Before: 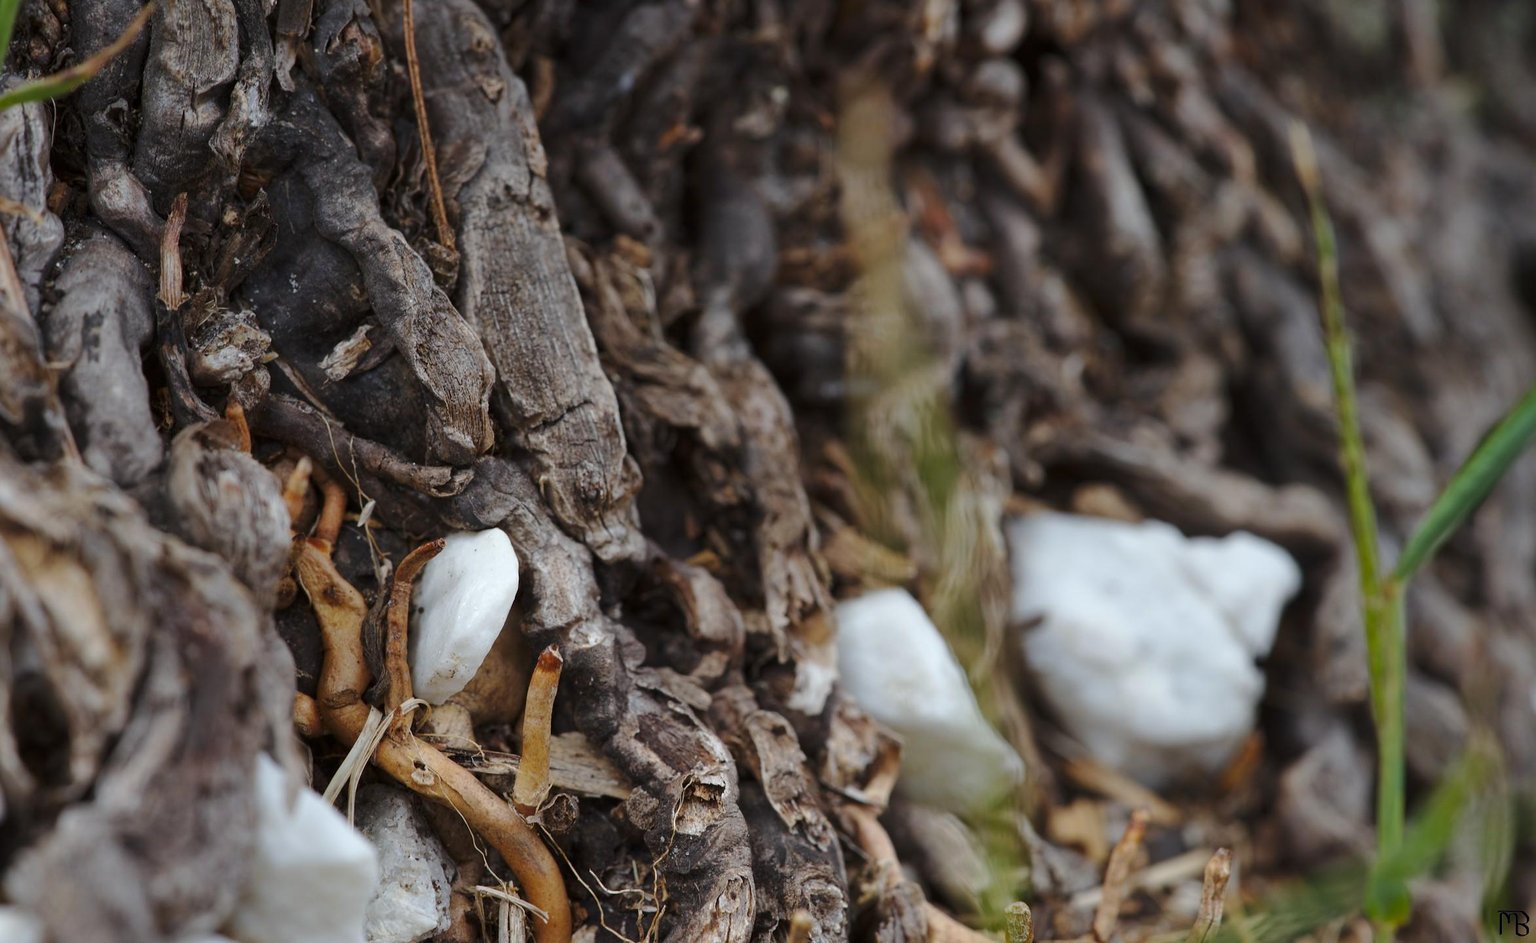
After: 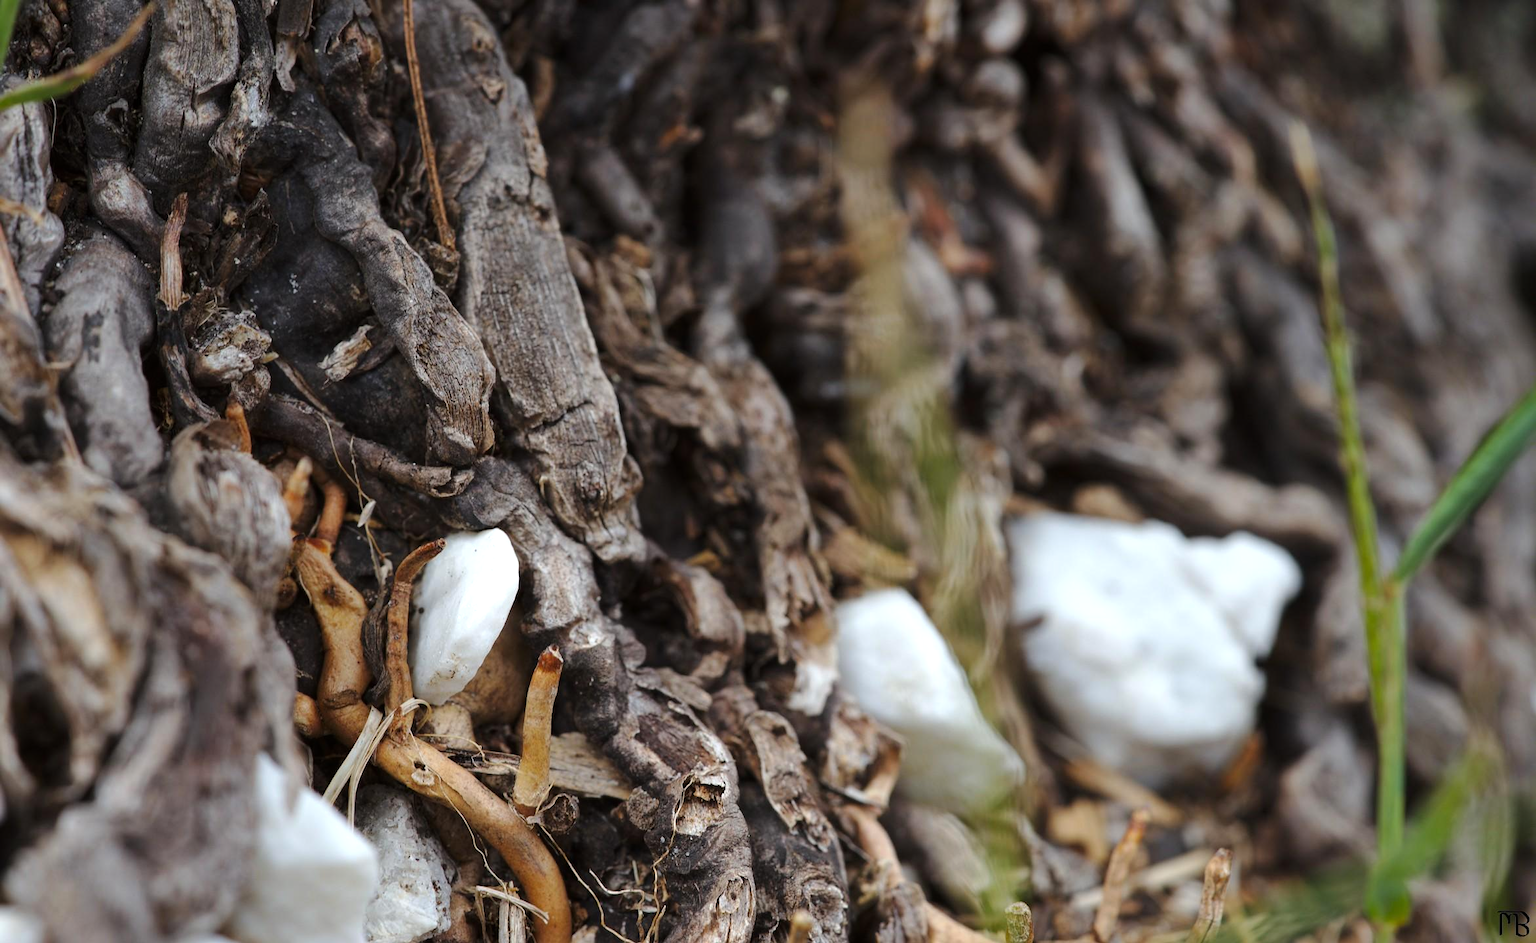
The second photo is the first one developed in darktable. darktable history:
tone equalizer: -8 EV -0.416 EV, -7 EV -0.368 EV, -6 EV -0.325 EV, -5 EV -0.199 EV, -3 EV 0.24 EV, -2 EV 0.355 EV, -1 EV 0.398 EV, +0 EV 0.433 EV
